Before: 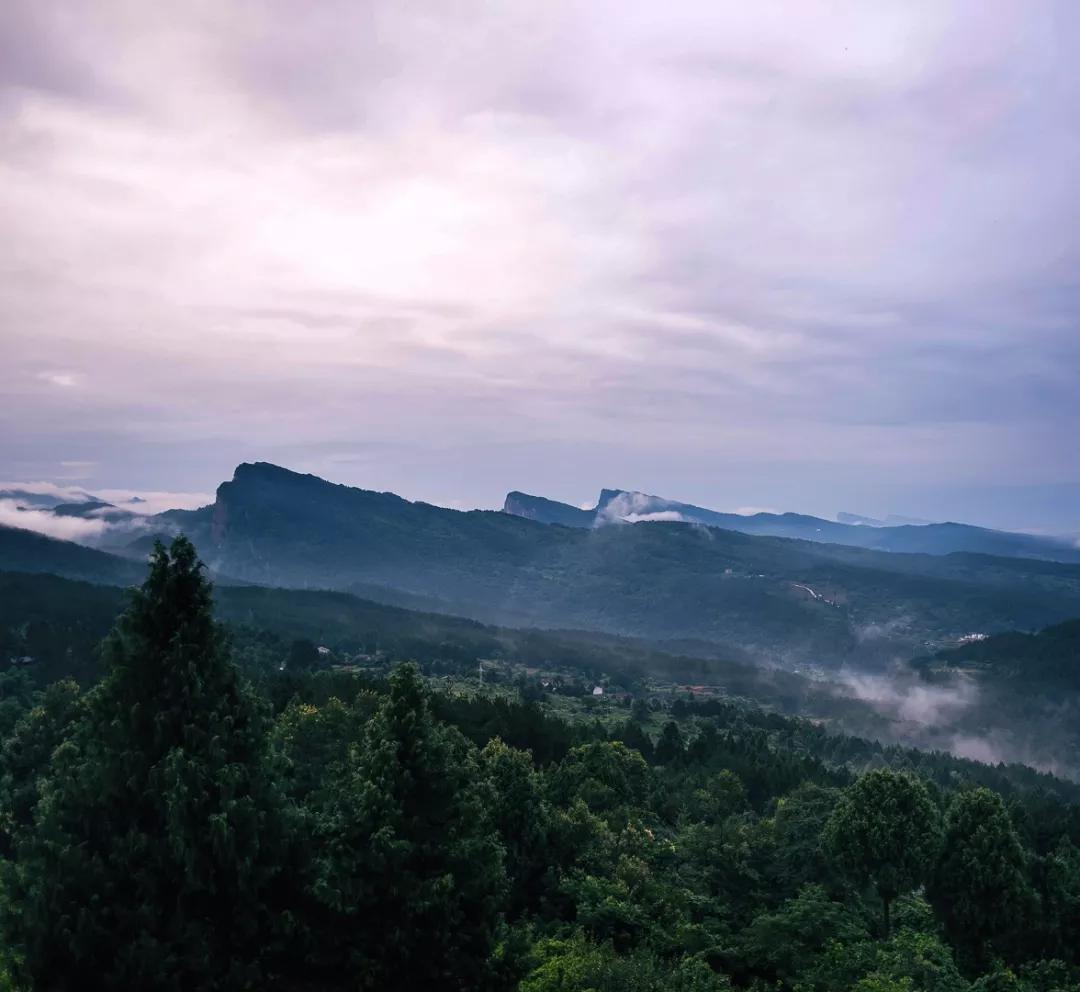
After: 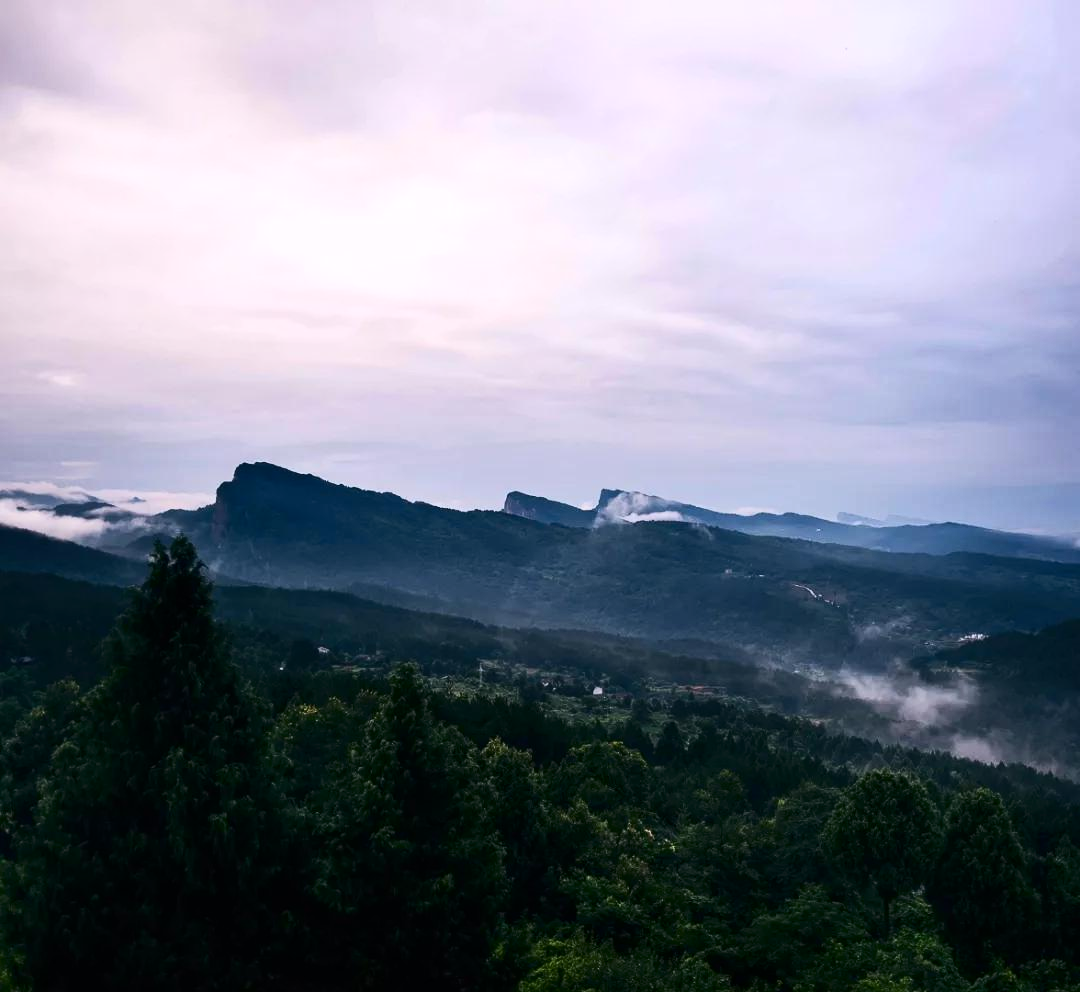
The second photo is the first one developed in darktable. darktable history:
contrast brightness saturation: contrast 0.278
